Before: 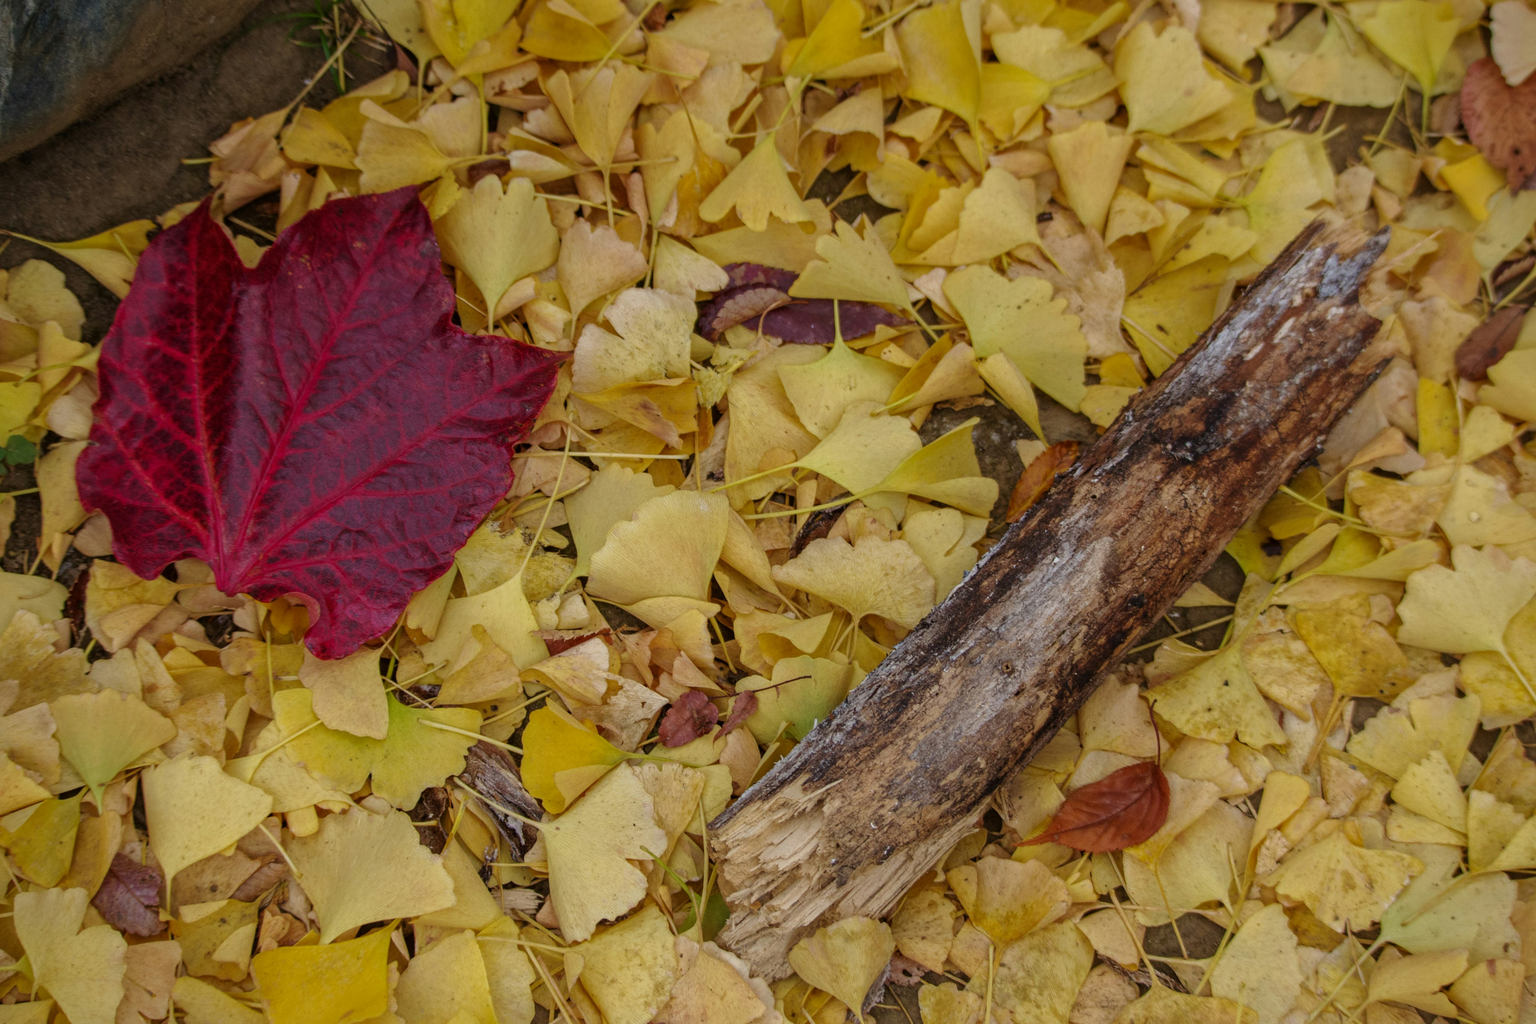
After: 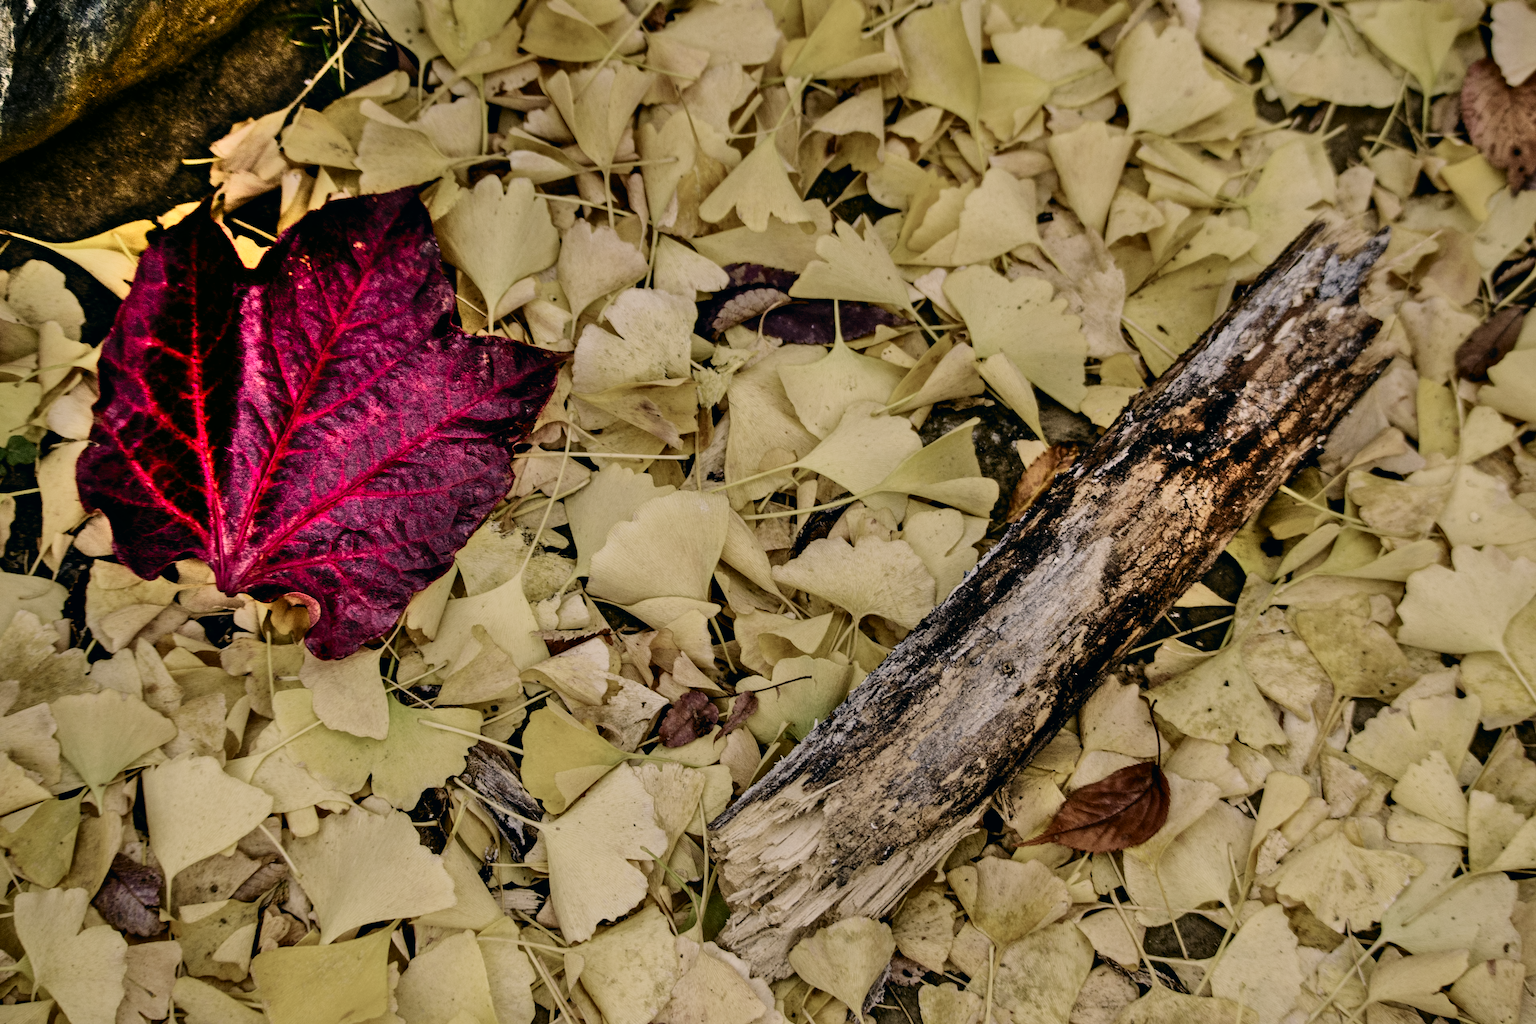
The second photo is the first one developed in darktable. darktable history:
filmic rgb: black relative exposure -5.07 EV, white relative exposure 3.99 EV, hardness 2.87, contrast 1.299, highlights saturation mix -31.05%, preserve chrominance no, color science v5 (2021)
shadows and highlights: shadows 76.15, highlights -23.52, soften with gaussian
tone curve: curves: ch0 [(0, 0) (0.091, 0.066) (0.184, 0.16) (0.491, 0.519) (0.748, 0.765) (1, 0.919)]; ch1 [(0, 0) (0.179, 0.173) (0.322, 0.32) (0.424, 0.424) (0.502, 0.504) (0.56, 0.578) (0.631, 0.675) (0.777, 0.806) (1, 1)]; ch2 [(0, 0) (0.434, 0.447) (0.483, 0.487) (0.547, 0.573) (0.676, 0.673) (1, 1)], color space Lab, independent channels, preserve colors none
color correction: highlights a* 5.44, highlights b* 5.35, shadows a* -4.03, shadows b* -5.23
